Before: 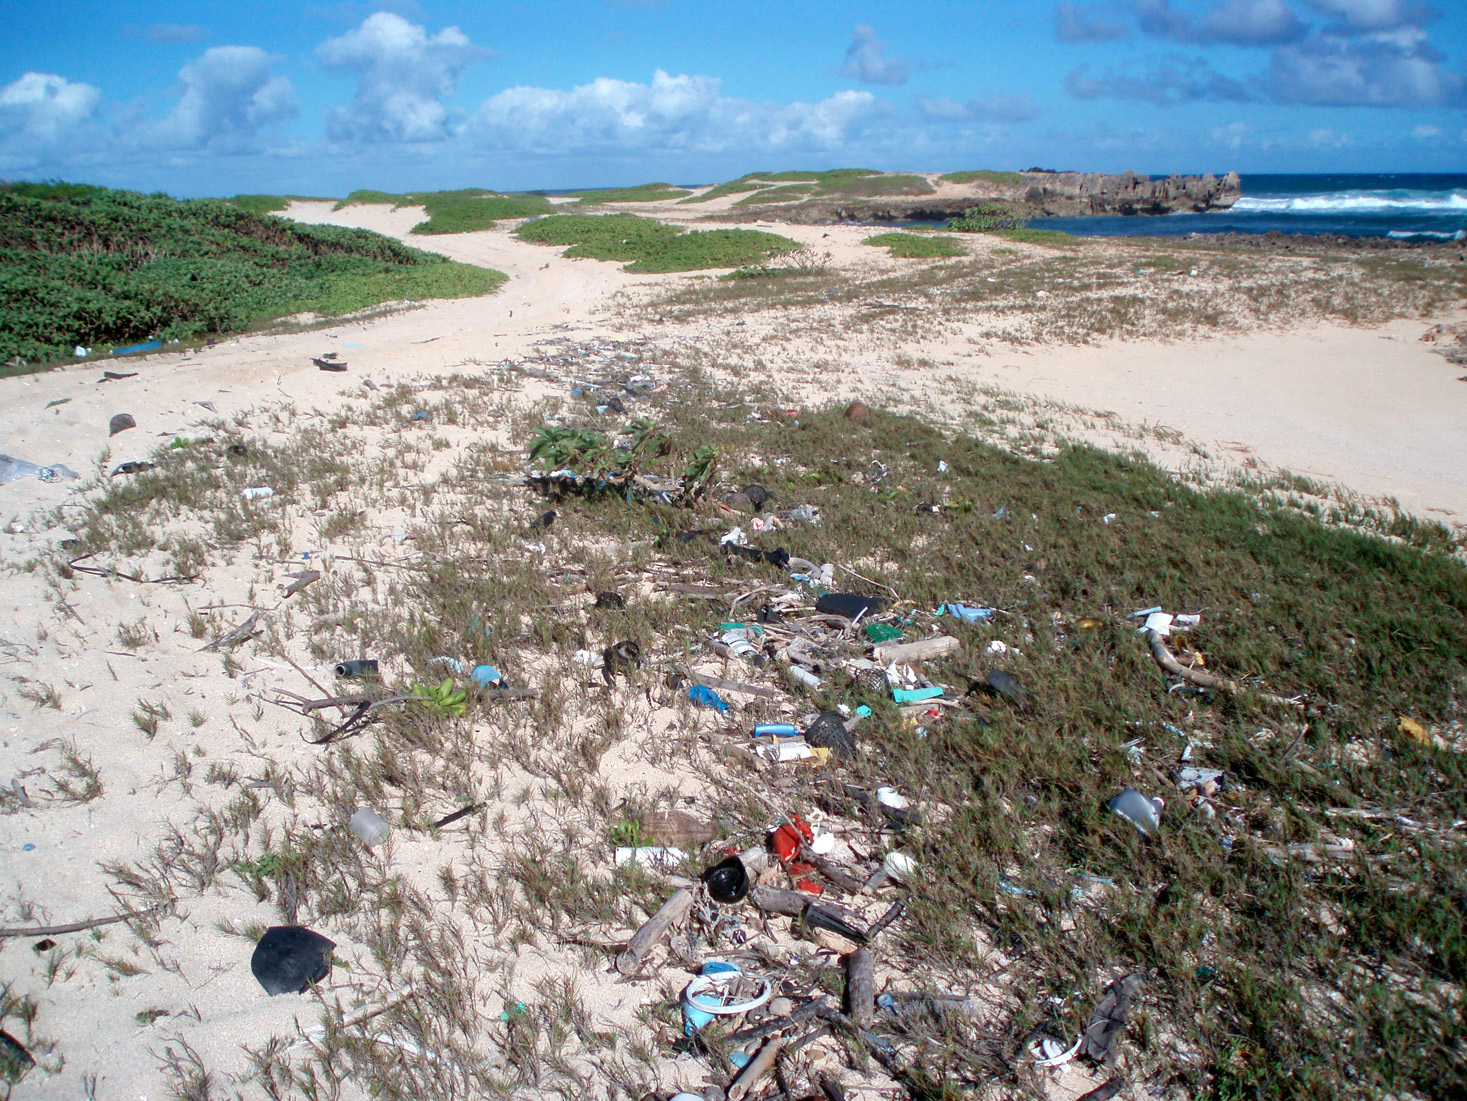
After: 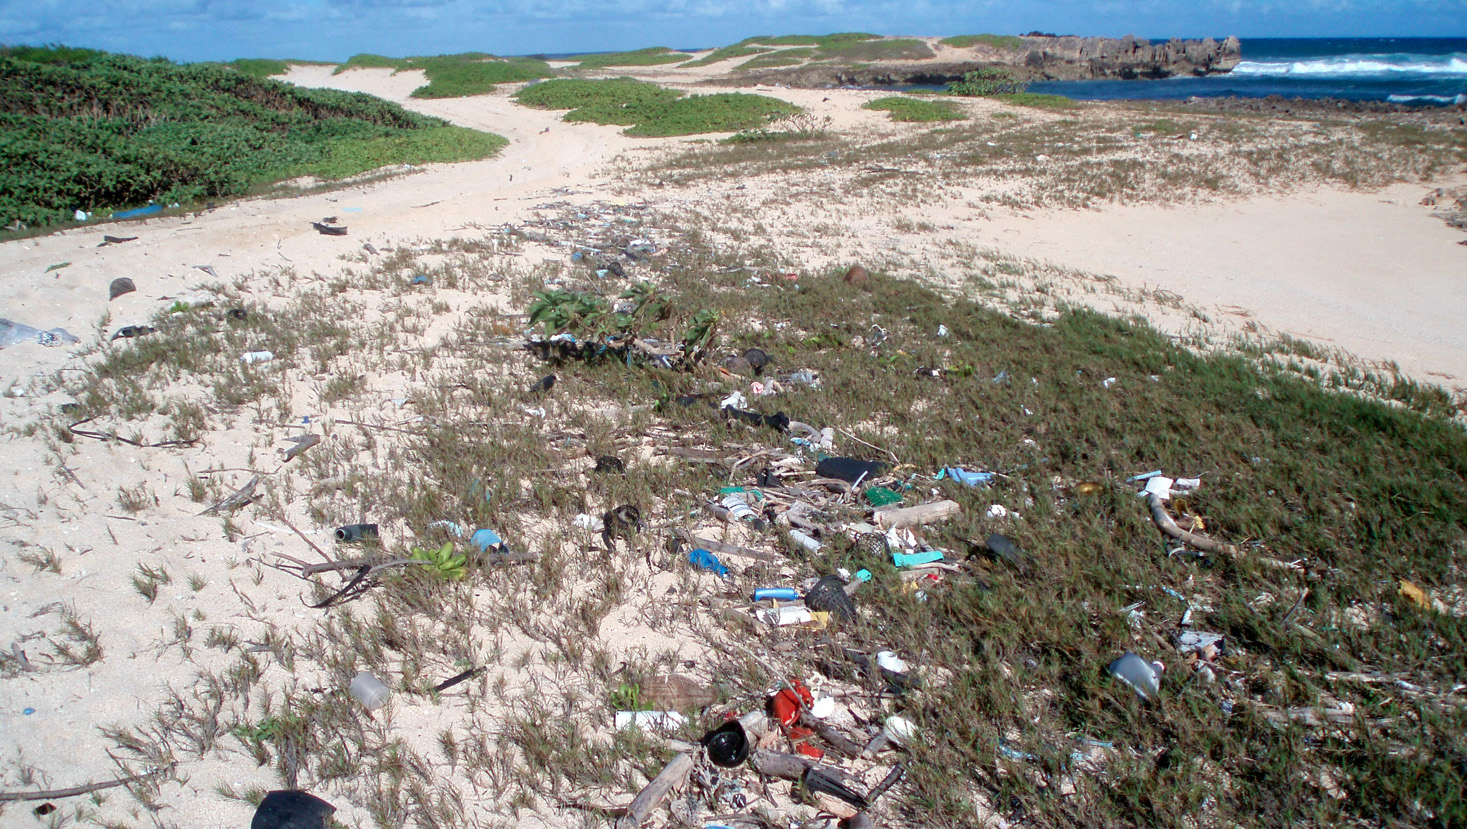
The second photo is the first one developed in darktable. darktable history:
crop and rotate: top 12.364%, bottom 12.274%
